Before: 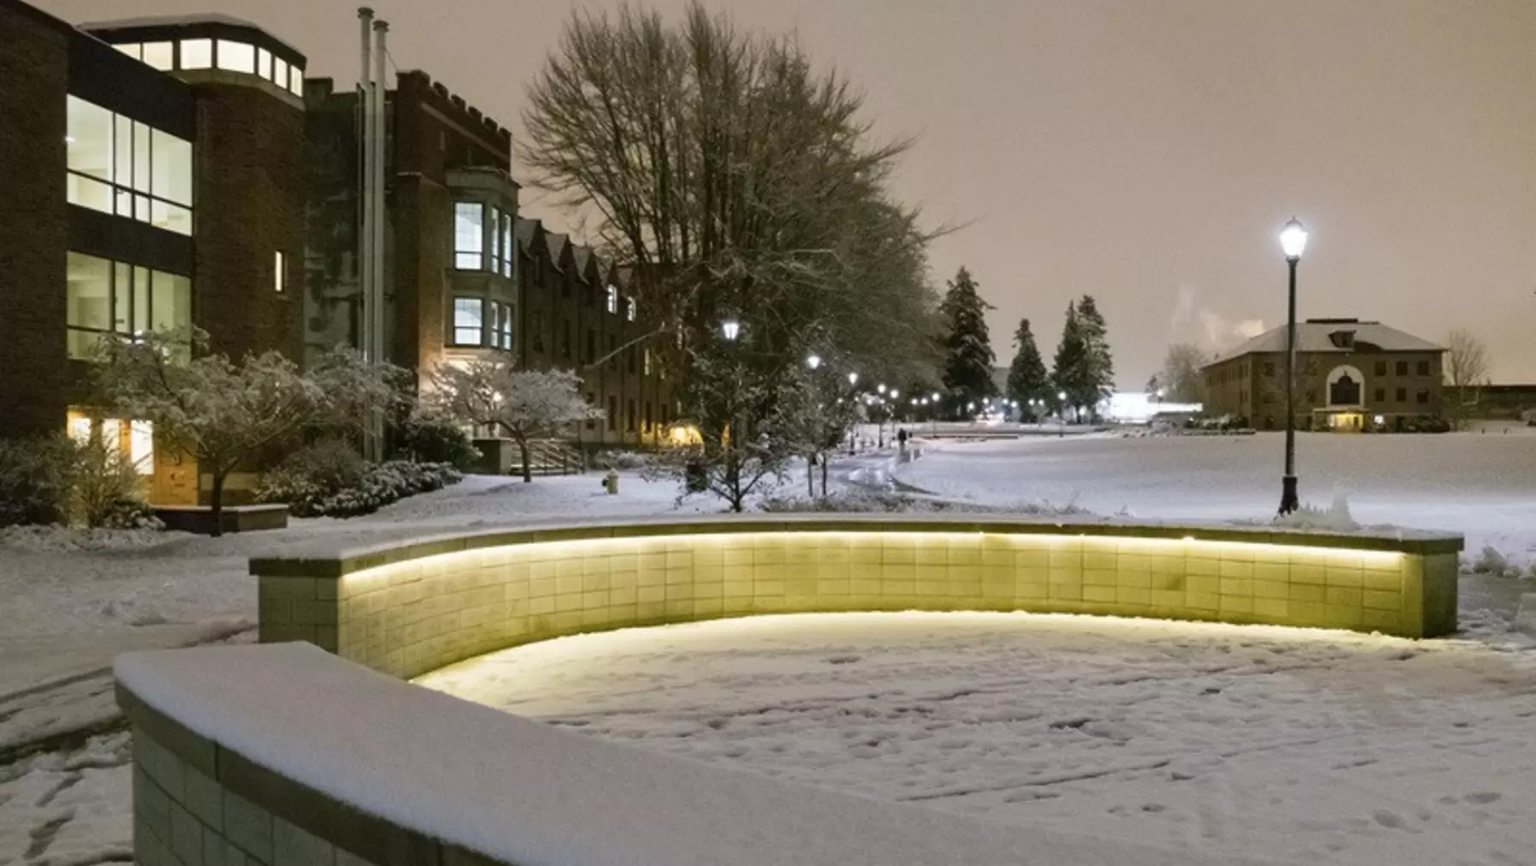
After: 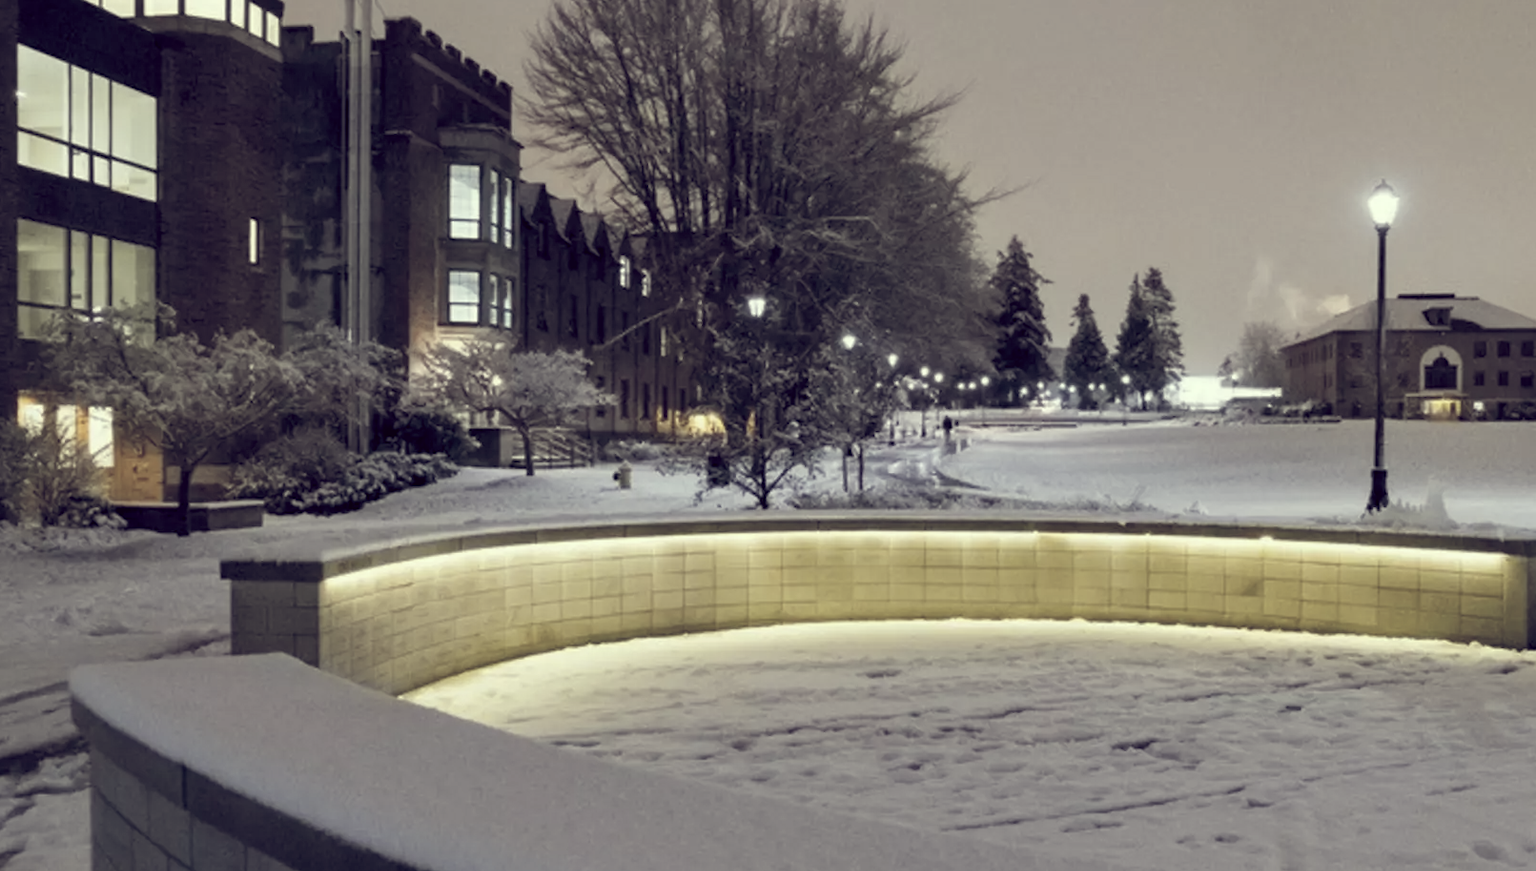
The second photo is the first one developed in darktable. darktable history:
color correction: highlights a* -20.48, highlights b* 20.47, shadows a* 19.27, shadows b* -19.96, saturation 0.422
color balance rgb: highlights gain › chroma 2.008%, highlights gain › hue 46.61°, global offset › luminance -0.301%, global offset › chroma 0.309%, global offset › hue 260.8°, perceptual saturation grading › global saturation 31.145%, global vibrance 3.111%
crop: left 3.378%, top 6.366%, right 6.772%, bottom 3.175%
